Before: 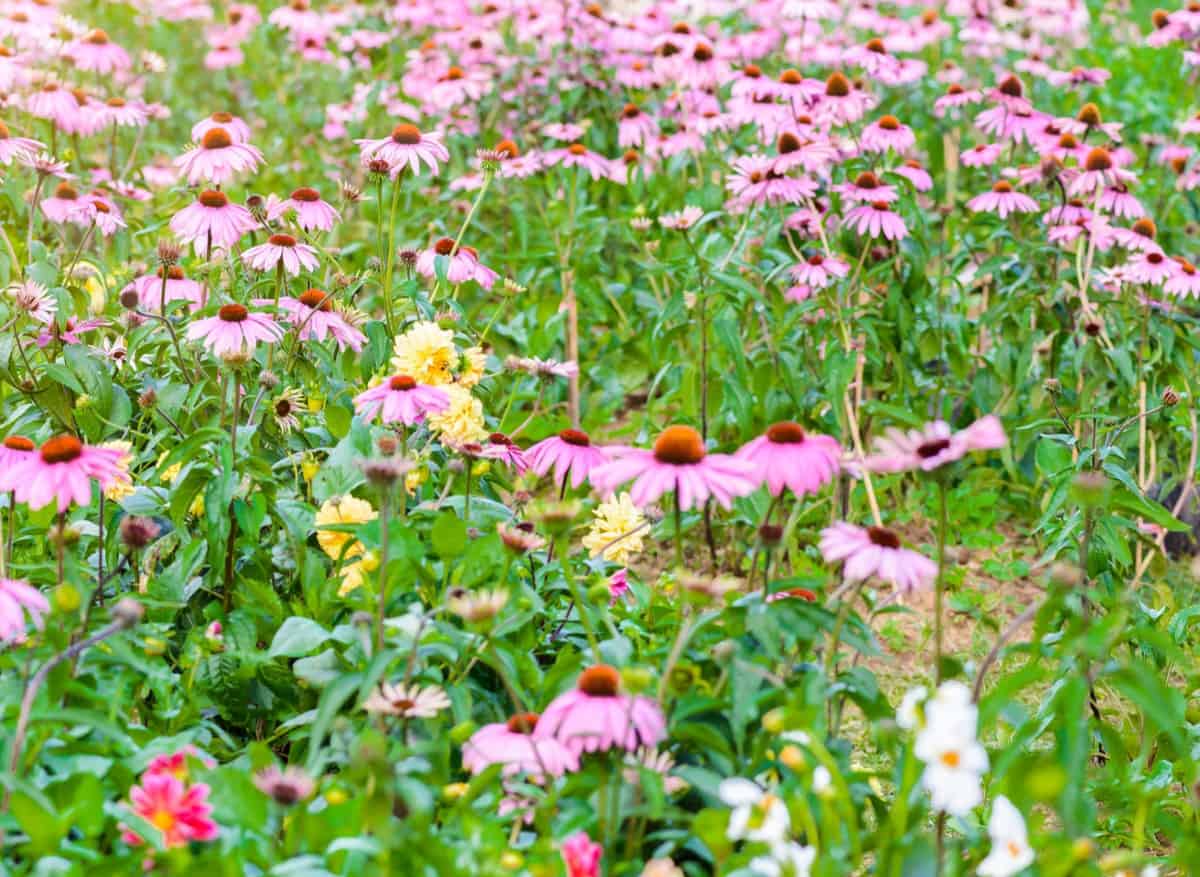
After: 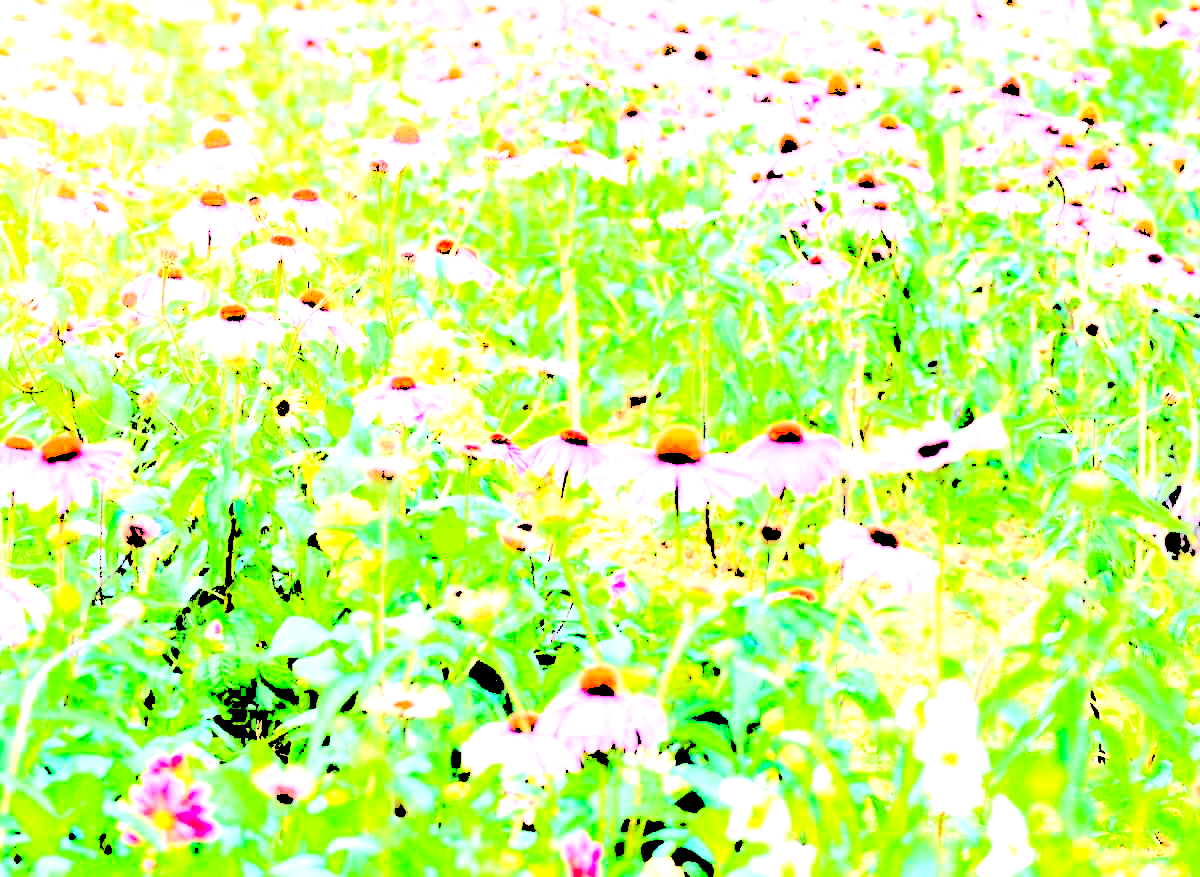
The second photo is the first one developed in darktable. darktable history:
levels: levels [0.246, 0.256, 0.506]
